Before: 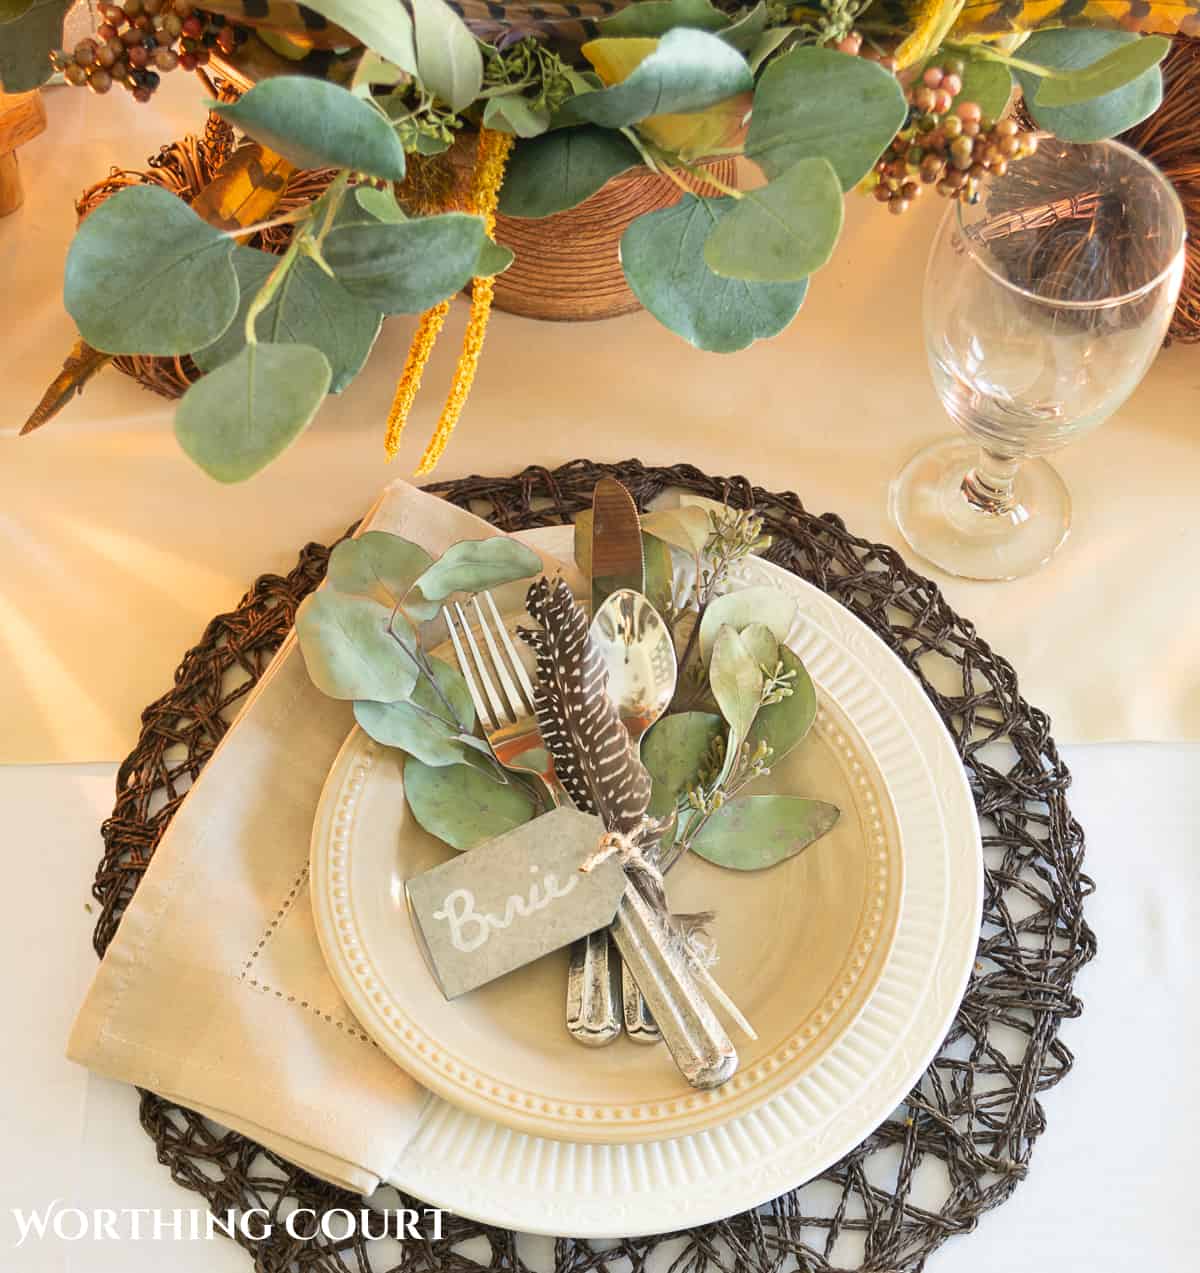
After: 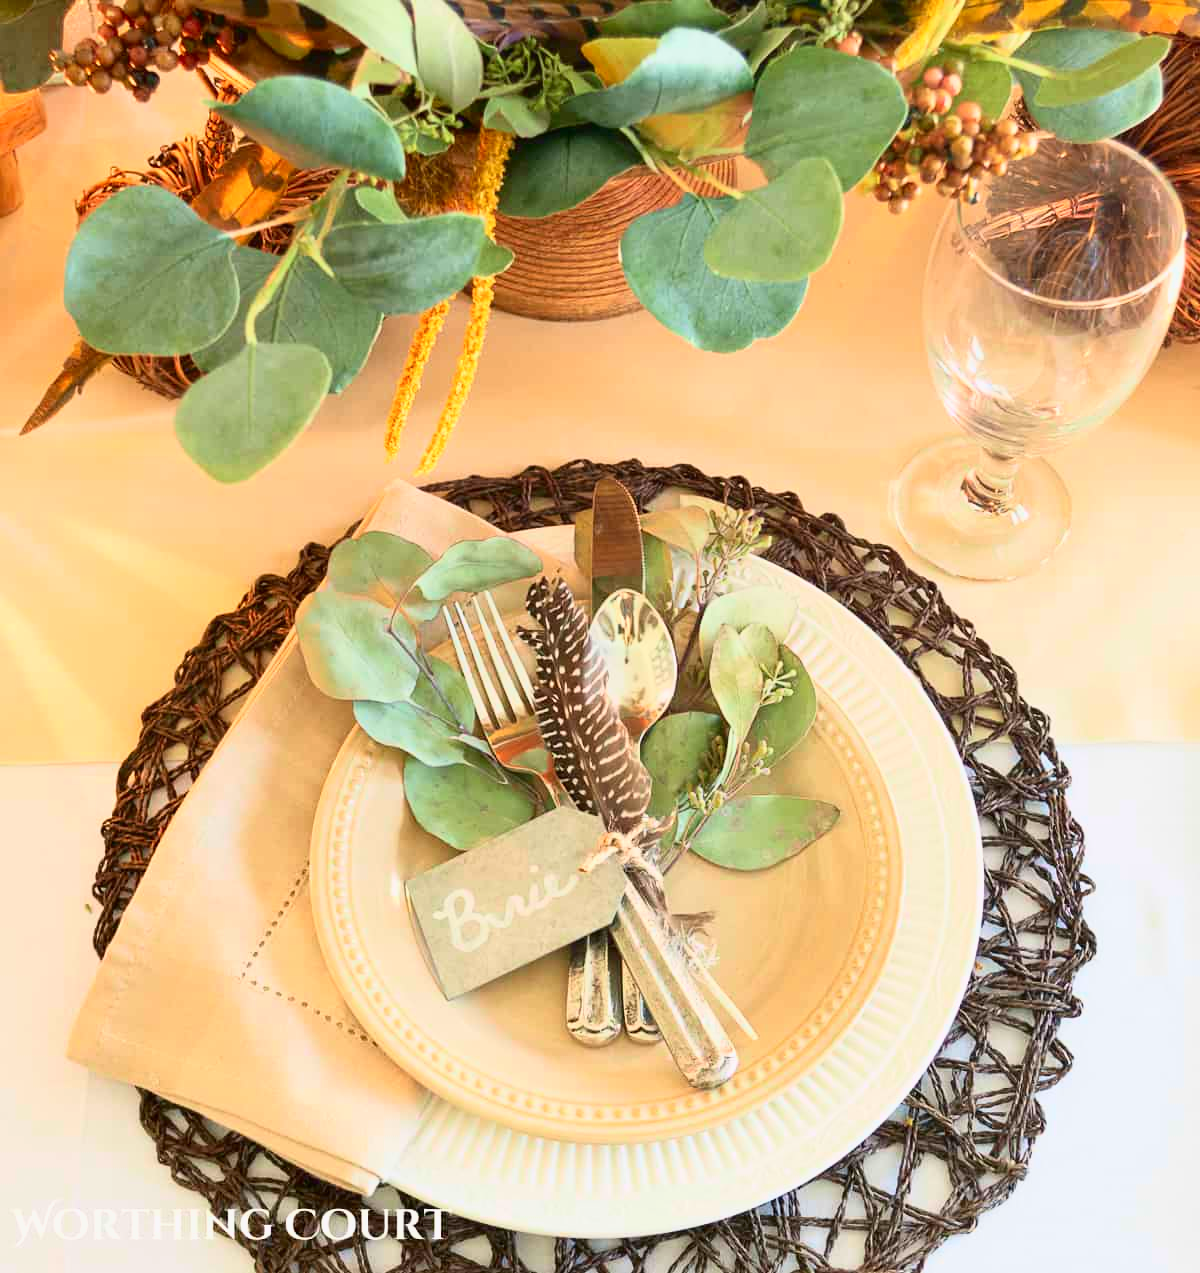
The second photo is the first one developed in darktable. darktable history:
tone curve: curves: ch0 [(0, 0) (0.091, 0.075) (0.409, 0.457) (0.733, 0.82) (0.844, 0.908) (0.909, 0.942) (1, 0.973)]; ch1 [(0, 0) (0.437, 0.404) (0.5, 0.5) (0.529, 0.556) (0.58, 0.606) (0.616, 0.654) (1, 1)]; ch2 [(0, 0) (0.442, 0.415) (0.5, 0.5) (0.535, 0.557) (0.585, 0.62) (1, 1)], color space Lab, independent channels, preserve colors none
